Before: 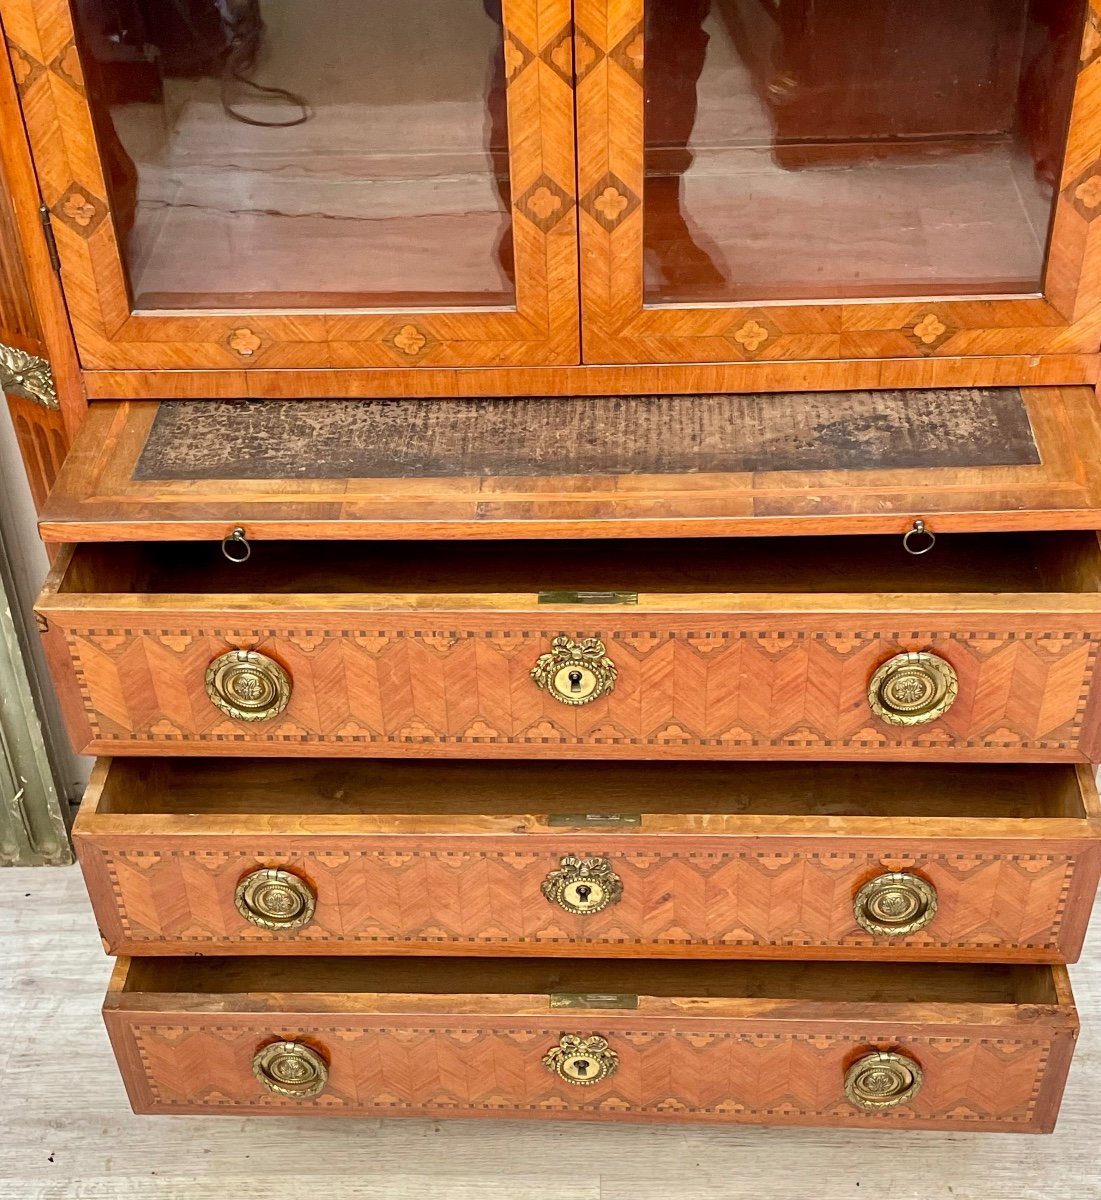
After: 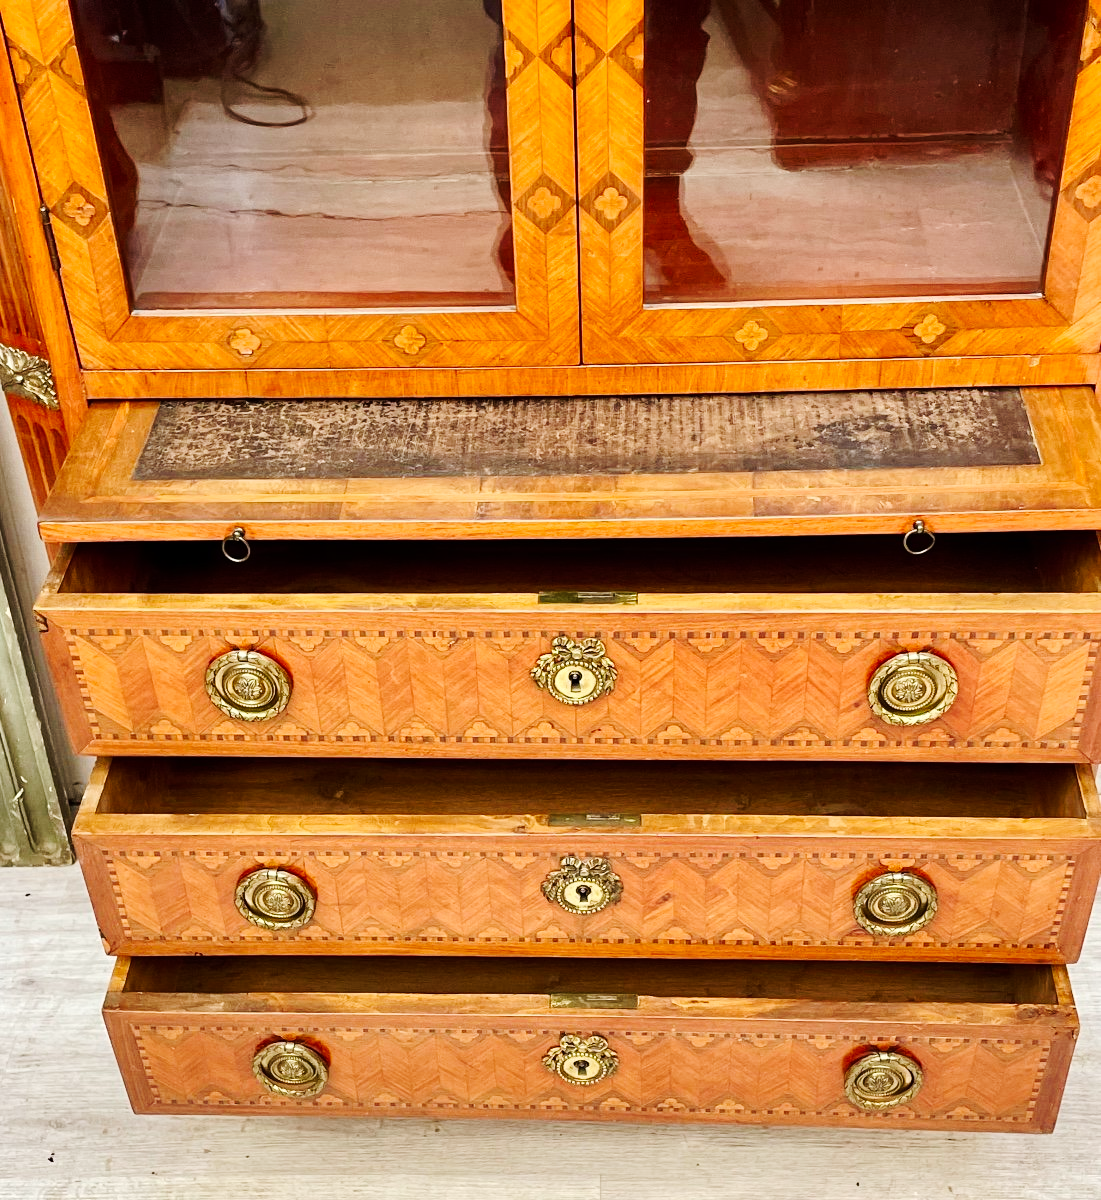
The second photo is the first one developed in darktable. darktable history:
exposure: exposure 0.074 EV, compensate highlight preservation false
tone curve: curves: ch0 [(0, 0) (0.126, 0.061) (0.338, 0.285) (0.494, 0.518) (0.703, 0.762) (1, 1)]; ch1 [(0, 0) (0.389, 0.313) (0.457, 0.442) (0.5, 0.501) (0.55, 0.578) (1, 1)]; ch2 [(0, 0) (0.44, 0.424) (0.501, 0.499) (0.557, 0.564) (0.613, 0.67) (0.707, 0.746) (1, 1)], preserve colors none
base curve: curves: ch0 [(0, 0) (0.283, 0.295) (1, 1)], preserve colors none
